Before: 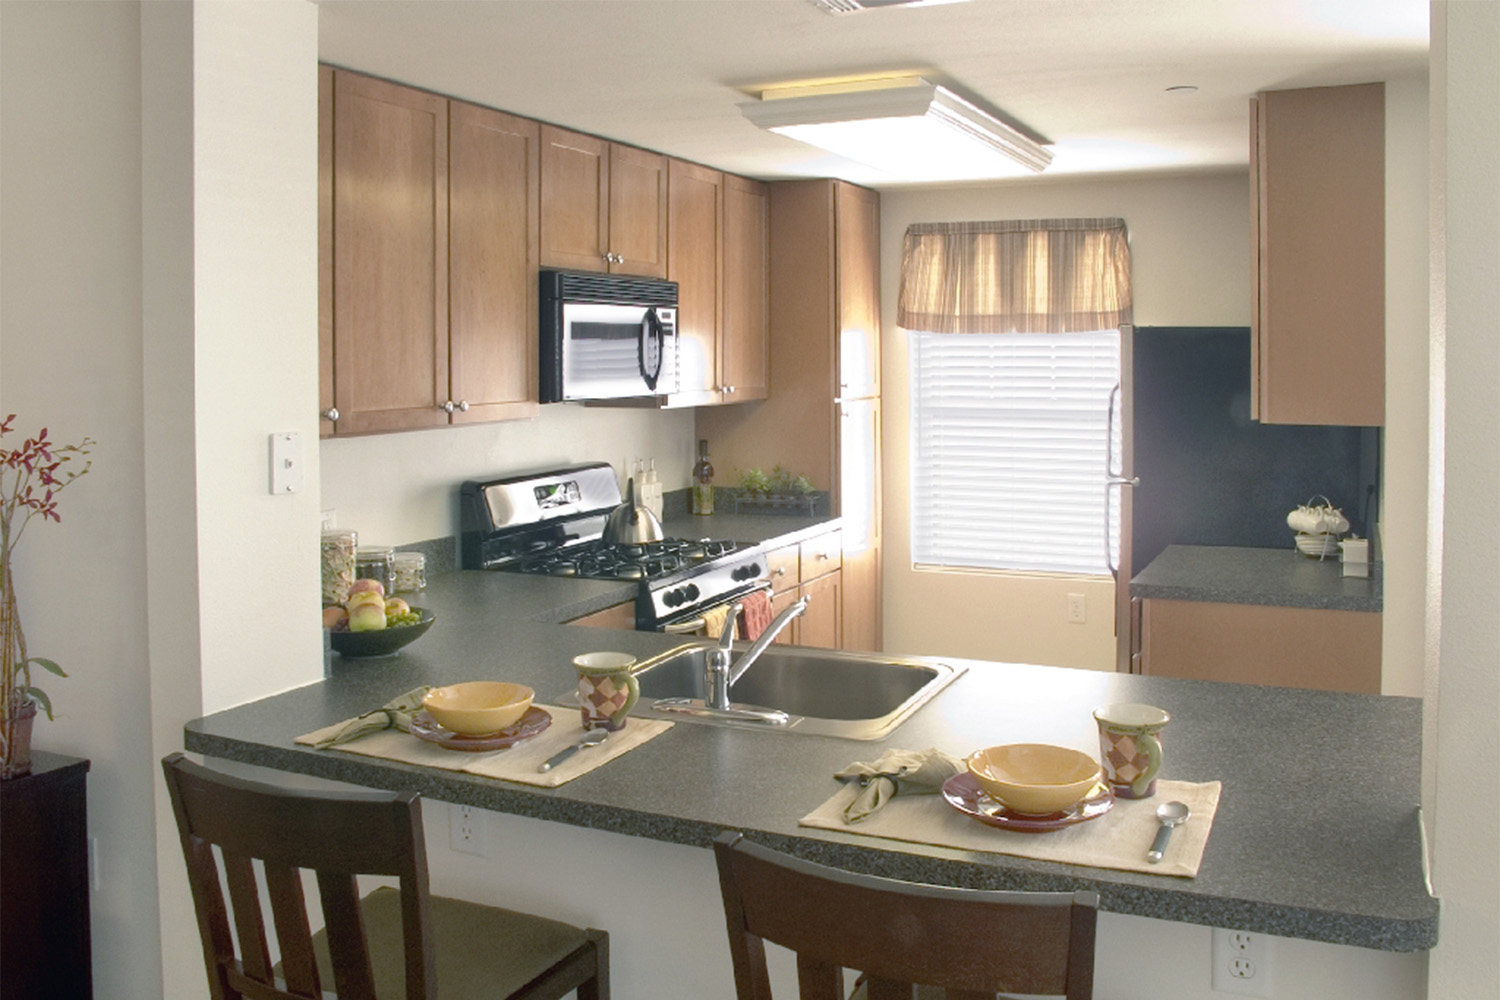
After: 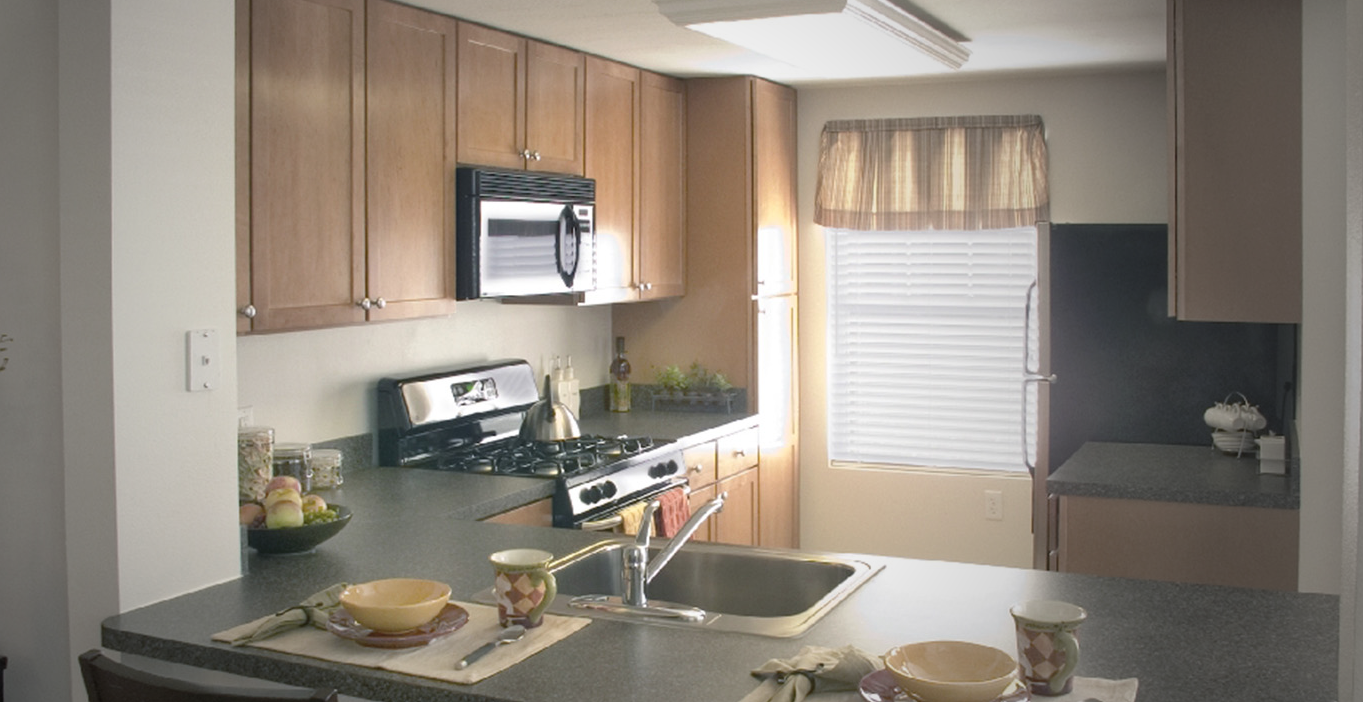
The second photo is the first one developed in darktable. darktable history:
crop: left 5.596%, top 10.314%, right 3.534%, bottom 19.395%
vignetting: fall-off start 33.76%, fall-off radius 64.94%, brightness -0.575, center (-0.12, -0.002), width/height ratio 0.959
